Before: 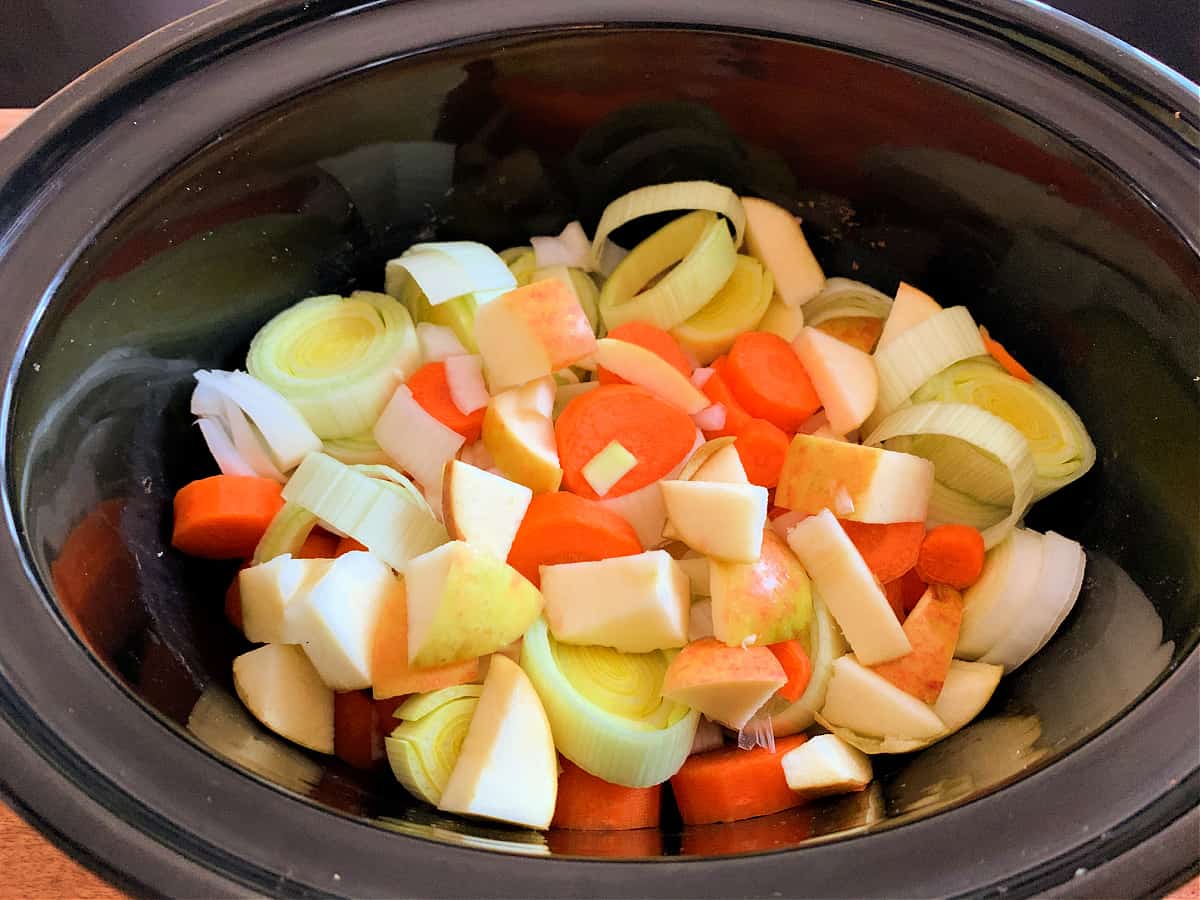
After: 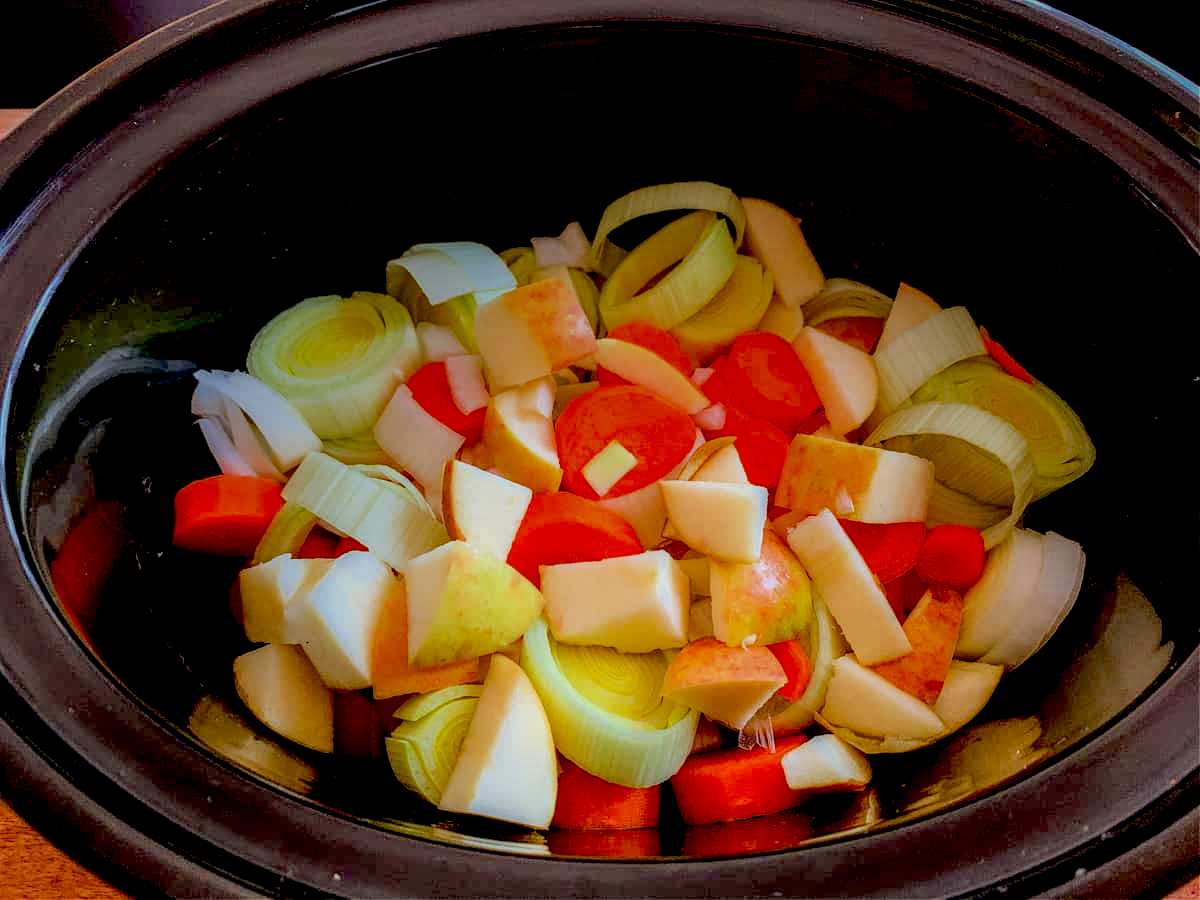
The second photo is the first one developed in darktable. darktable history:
bloom: size 5%, threshold 95%, strength 15%
exposure: black level correction 0.056, exposure -0.039 EV, compensate highlight preservation false
local contrast: highlights 0%, shadows 0%, detail 133%
contrast equalizer: y [[0.5, 0.488, 0.462, 0.461, 0.491, 0.5], [0.5 ×6], [0.5 ×6], [0 ×6], [0 ×6]]
